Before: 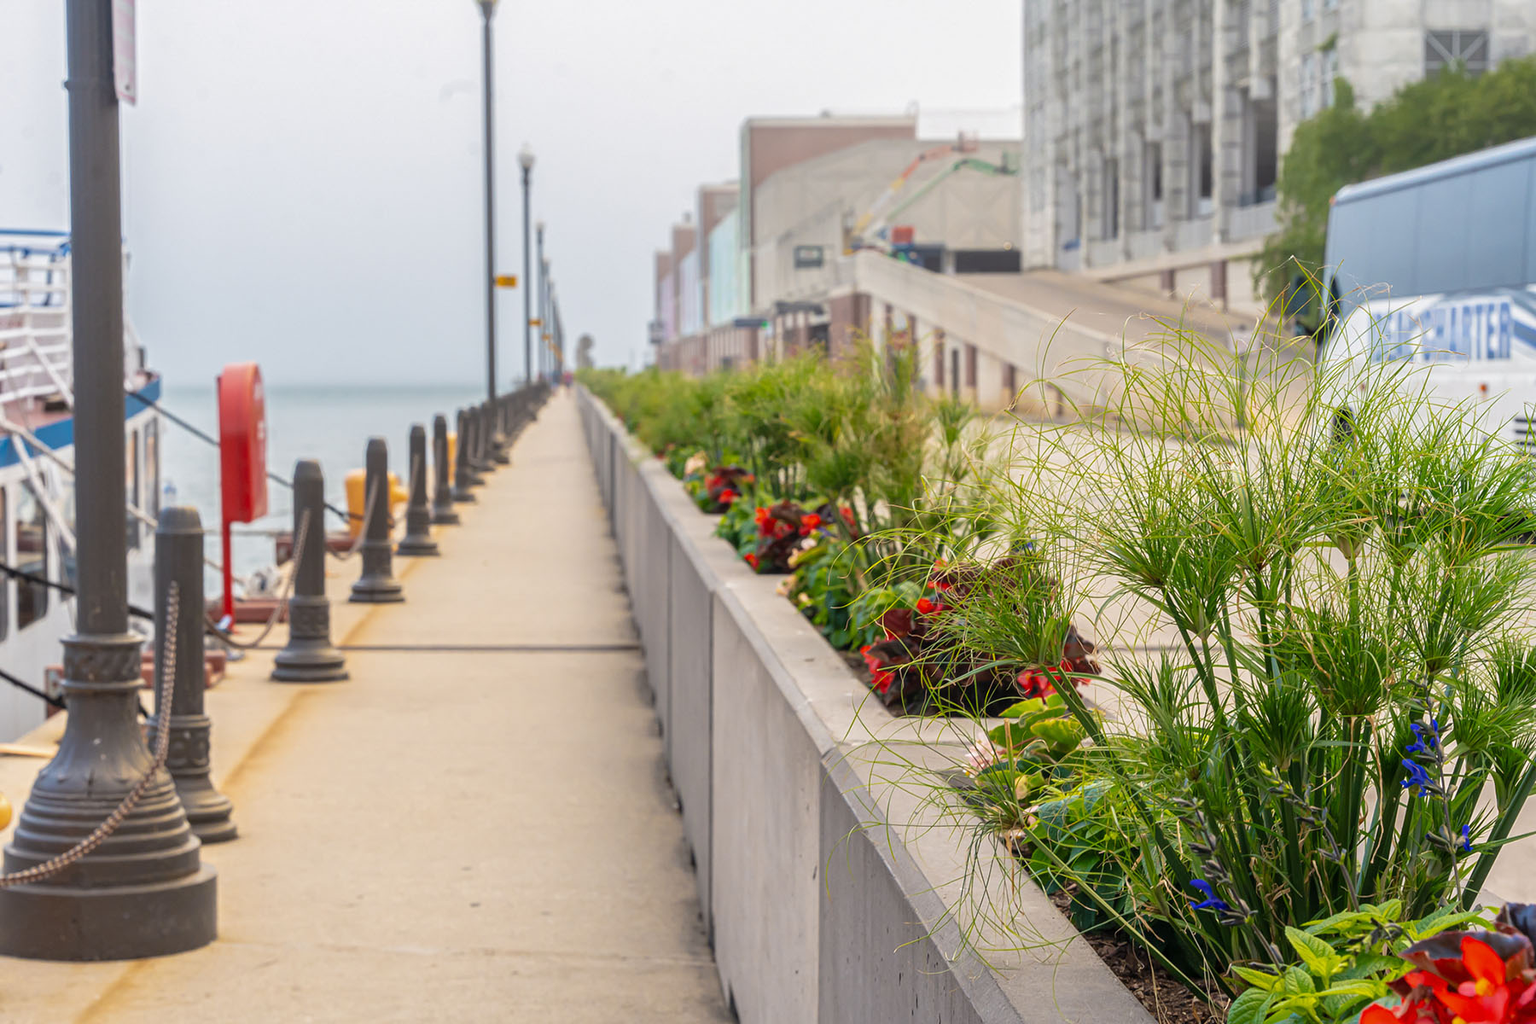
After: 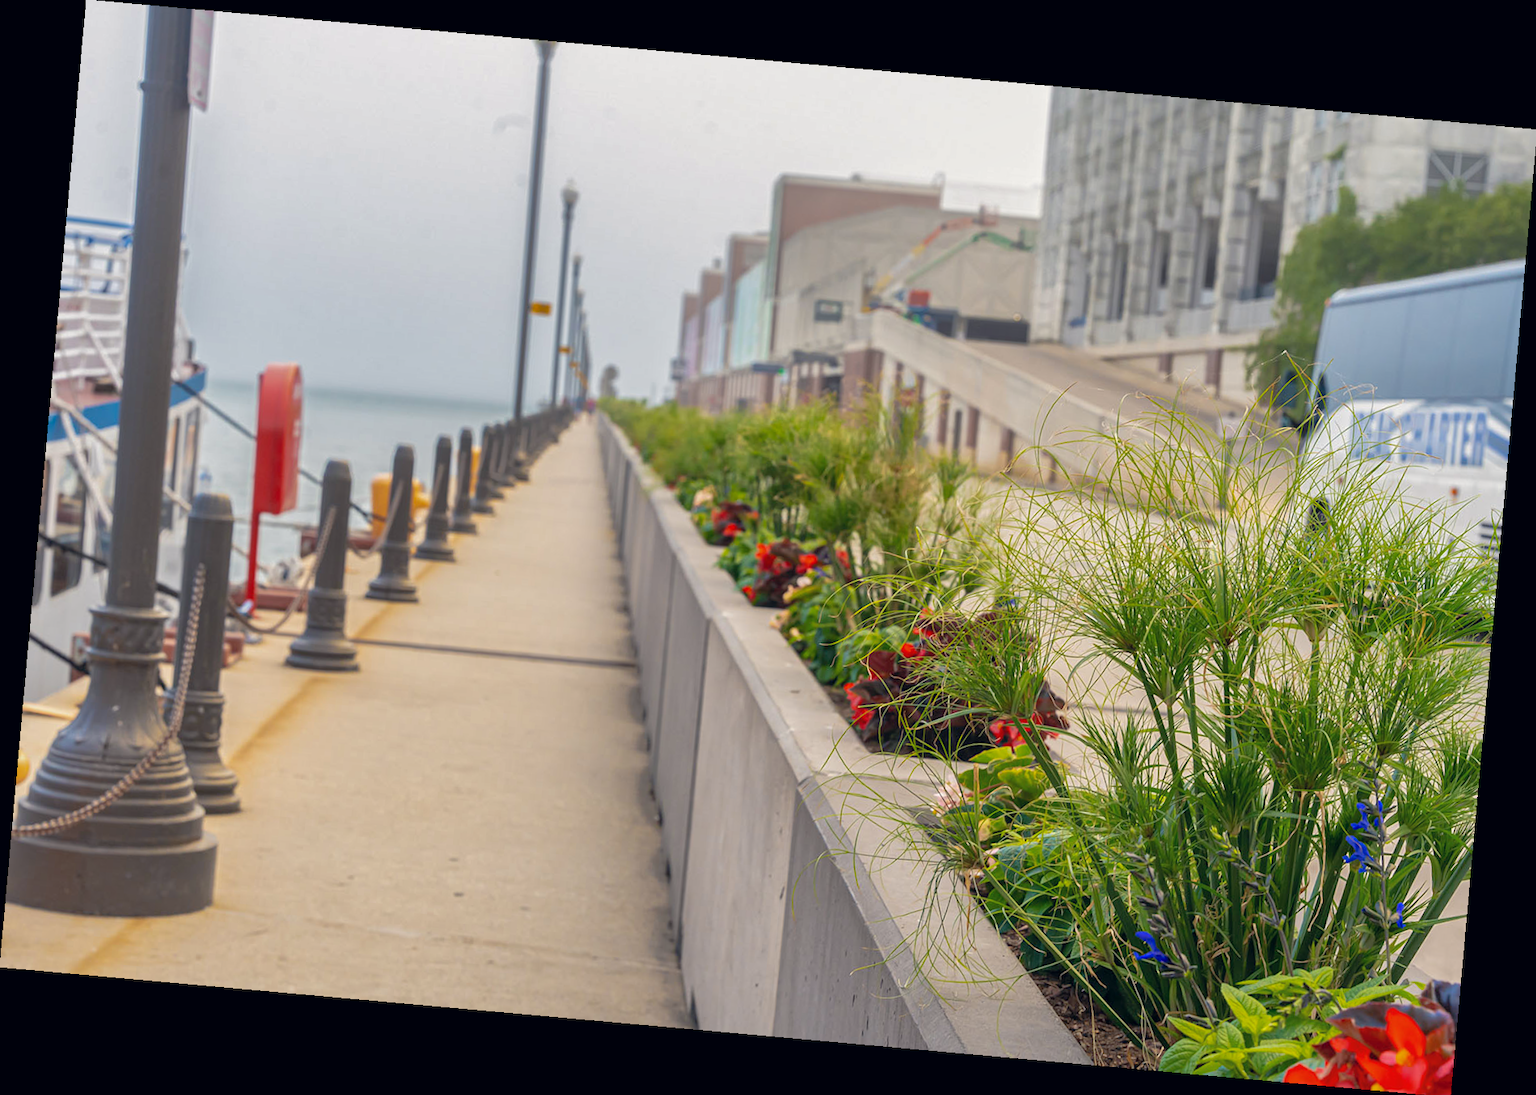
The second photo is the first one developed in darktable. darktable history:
rotate and perspective: rotation 5.12°, automatic cropping off
color correction: highlights a* 0.207, highlights b* 2.7, shadows a* -0.874, shadows b* -4.78
shadows and highlights: on, module defaults
